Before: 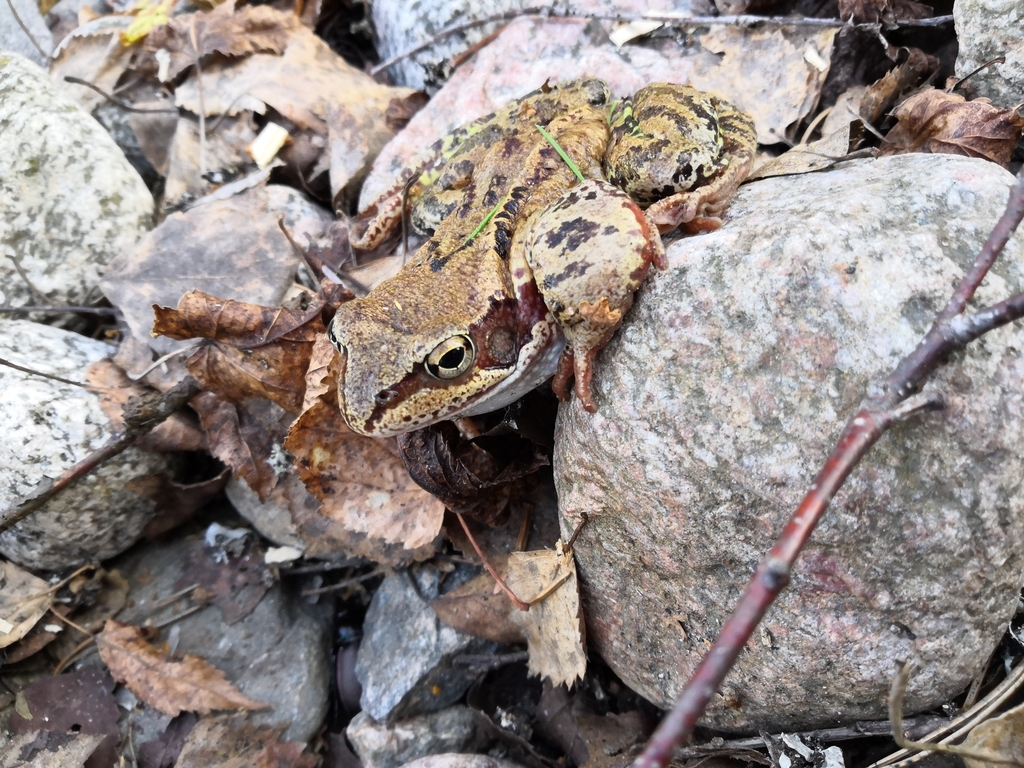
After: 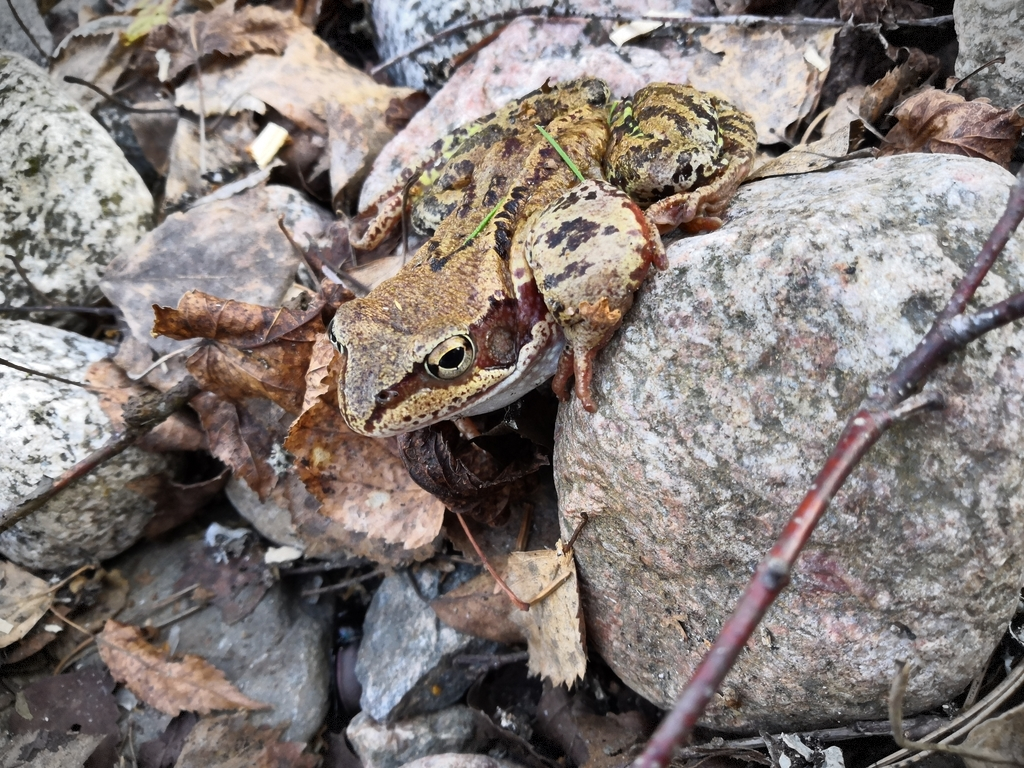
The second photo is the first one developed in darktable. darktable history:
shadows and highlights: shadows 24.6, highlights -78.07, soften with gaussian
vignetting: fall-off start 100.66%, width/height ratio 1.321, dithering 8-bit output
